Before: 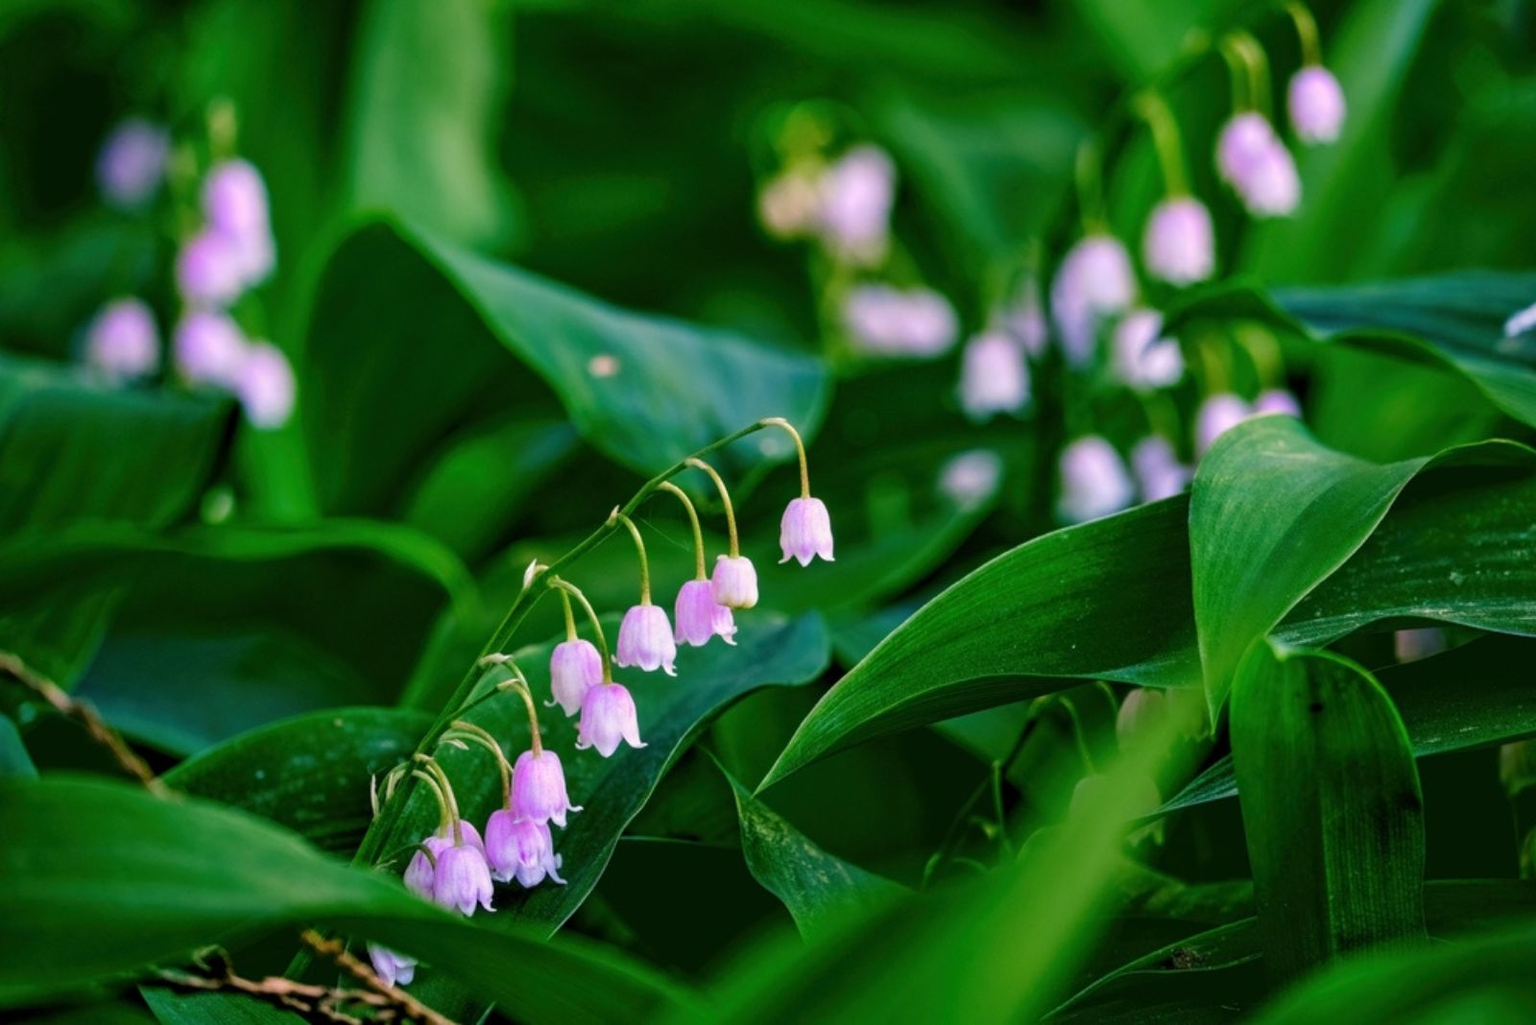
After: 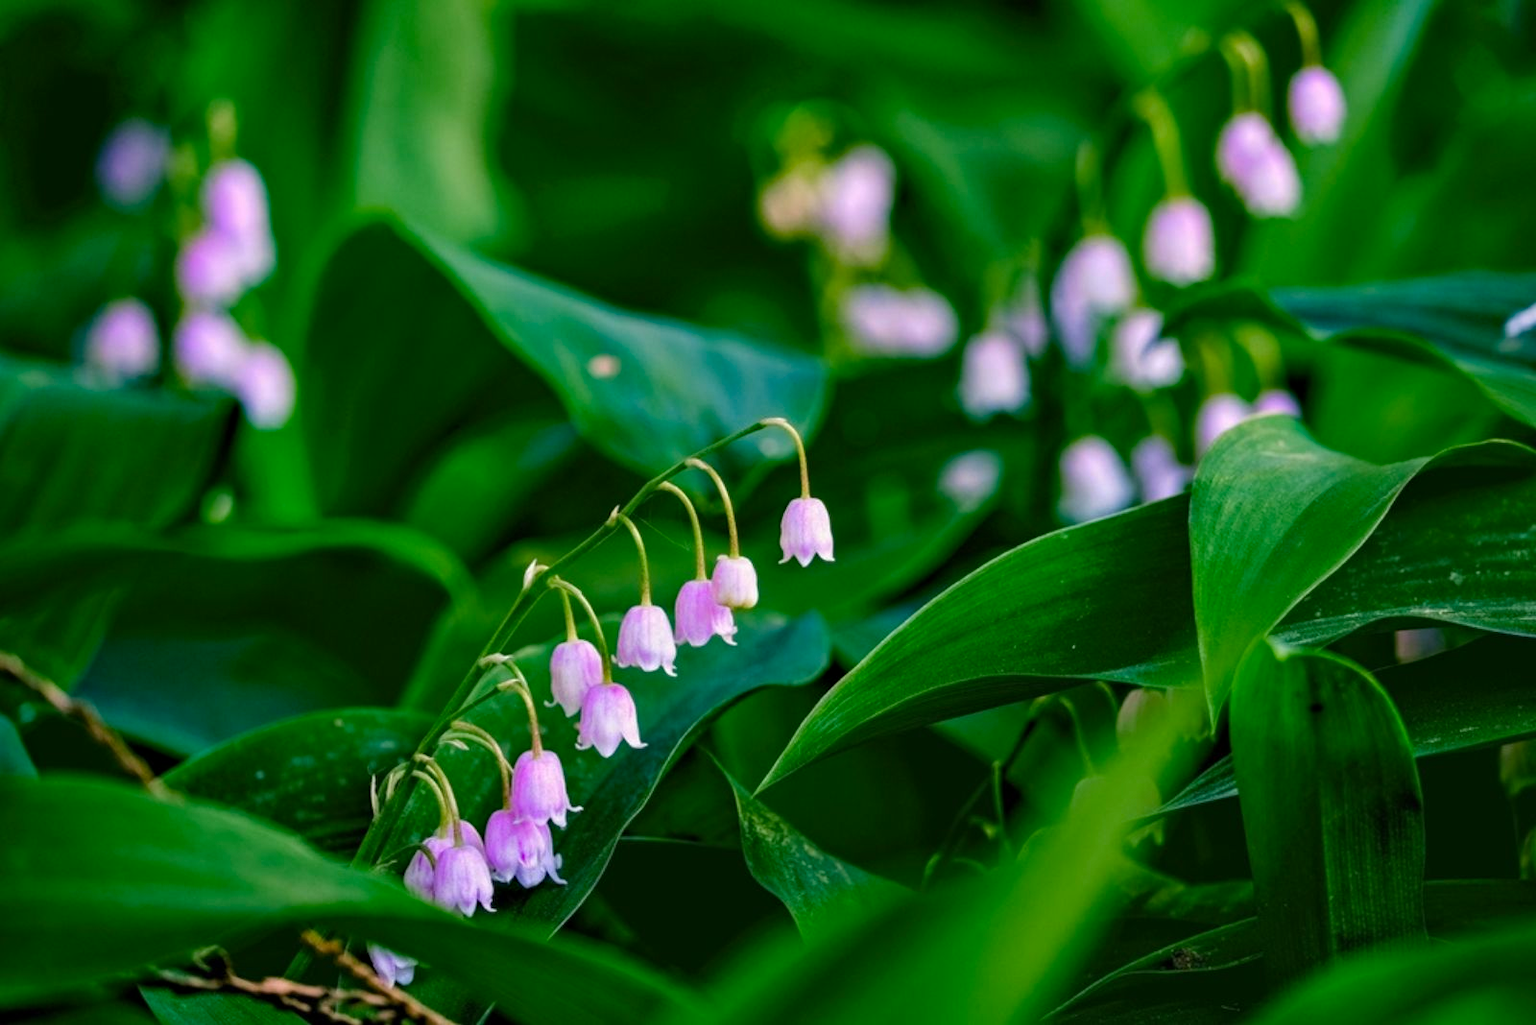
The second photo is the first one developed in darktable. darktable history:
haze removal: adaptive false
color balance rgb: perceptual saturation grading › global saturation 1.624%, perceptual saturation grading › highlights -2.747%, perceptual saturation grading › mid-tones 3.634%, perceptual saturation grading › shadows 8.102%
